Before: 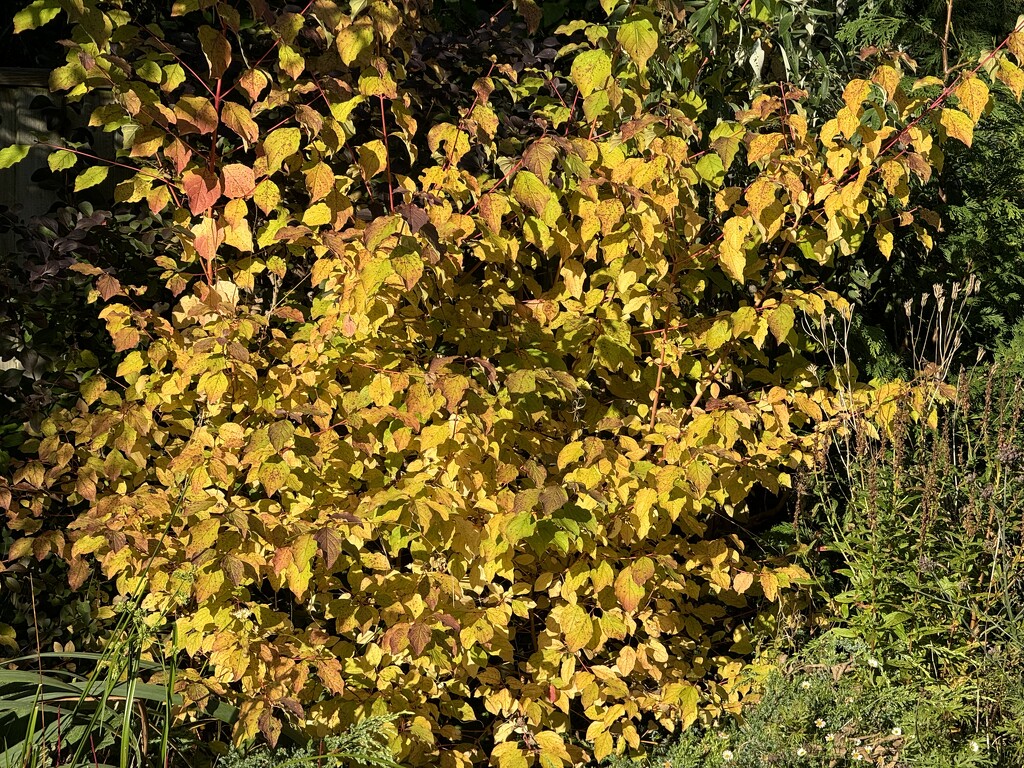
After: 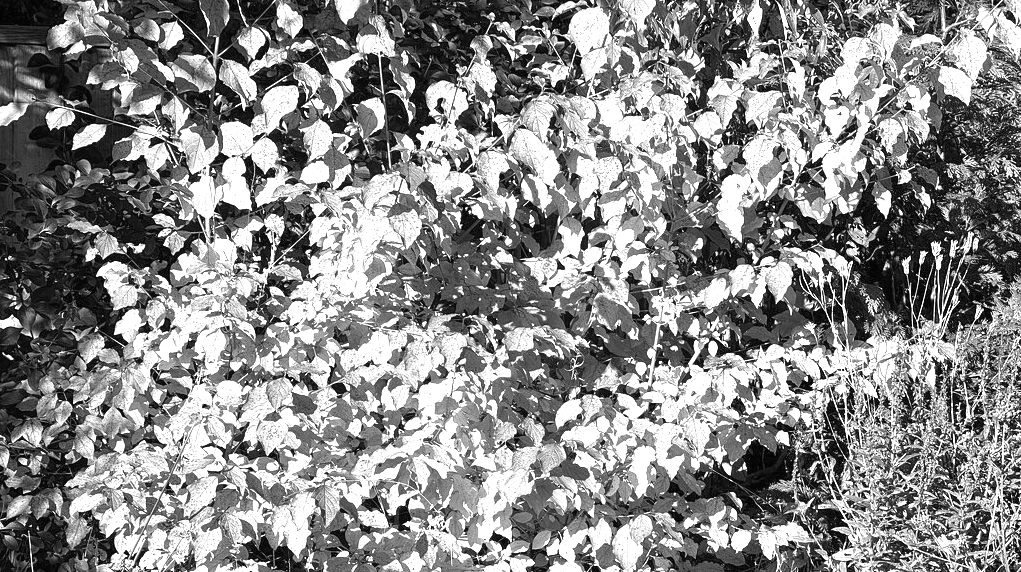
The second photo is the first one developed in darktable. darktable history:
exposure: black level correction 0, exposure 1.946 EV, compensate highlight preservation false
crop: left 0.234%, top 5.563%, bottom 19.9%
color balance rgb: perceptual saturation grading › global saturation 20%, perceptual saturation grading › highlights -24.773%, perceptual saturation grading › shadows 25.746%
color calibration: output gray [0.246, 0.254, 0.501, 0], illuminant custom, x 0.39, y 0.387, temperature 3826.04 K
